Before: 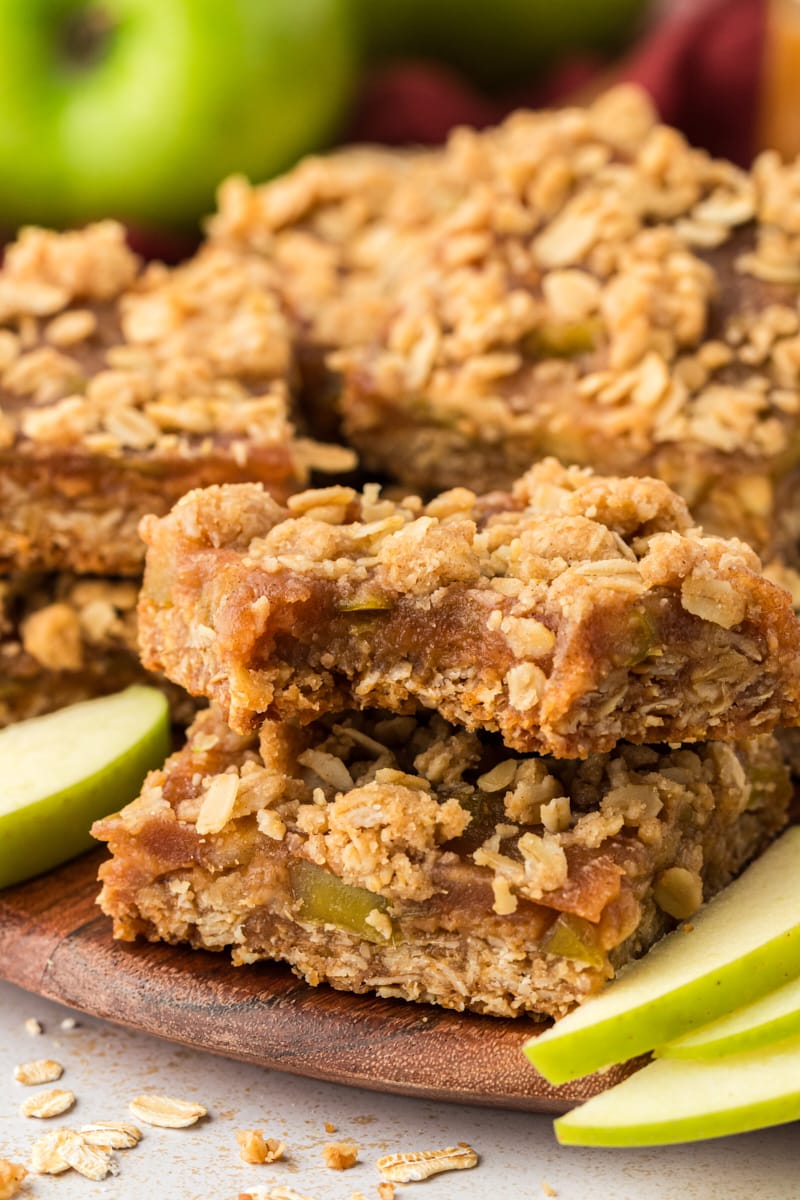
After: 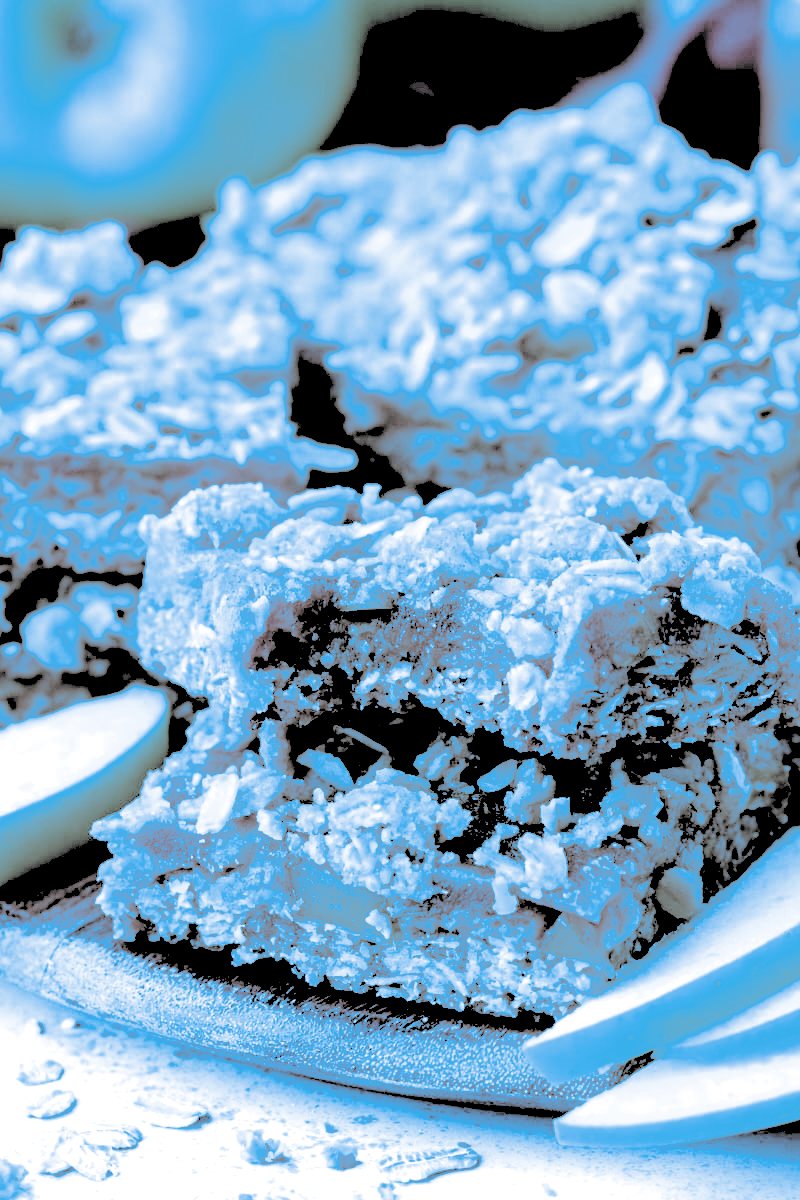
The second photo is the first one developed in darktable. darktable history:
contrast brightness saturation: brightness 1
split-toning: shadows › hue 220°, shadows › saturation 0.64, highlights › hue 220°, highlights › saturation 0.64, balance 0, compress 5.22%
color balance rgb: shadows lift › chroma 2%, shadows lift › hue 263°, highlights gain › chroma 8%, highlights gain › hue 84°, linear chroma grading › global chroma -15%, saturation formula JzAzBz (2021)
exposure: exposure 0.127 EV, compensate highlight preservation false
white balance: red 0.766, blue 1.537
rgb levels: levels [[0.034, 0.472, 0.904], [0, 0.5, 1], [0, 0.5, 1]]
